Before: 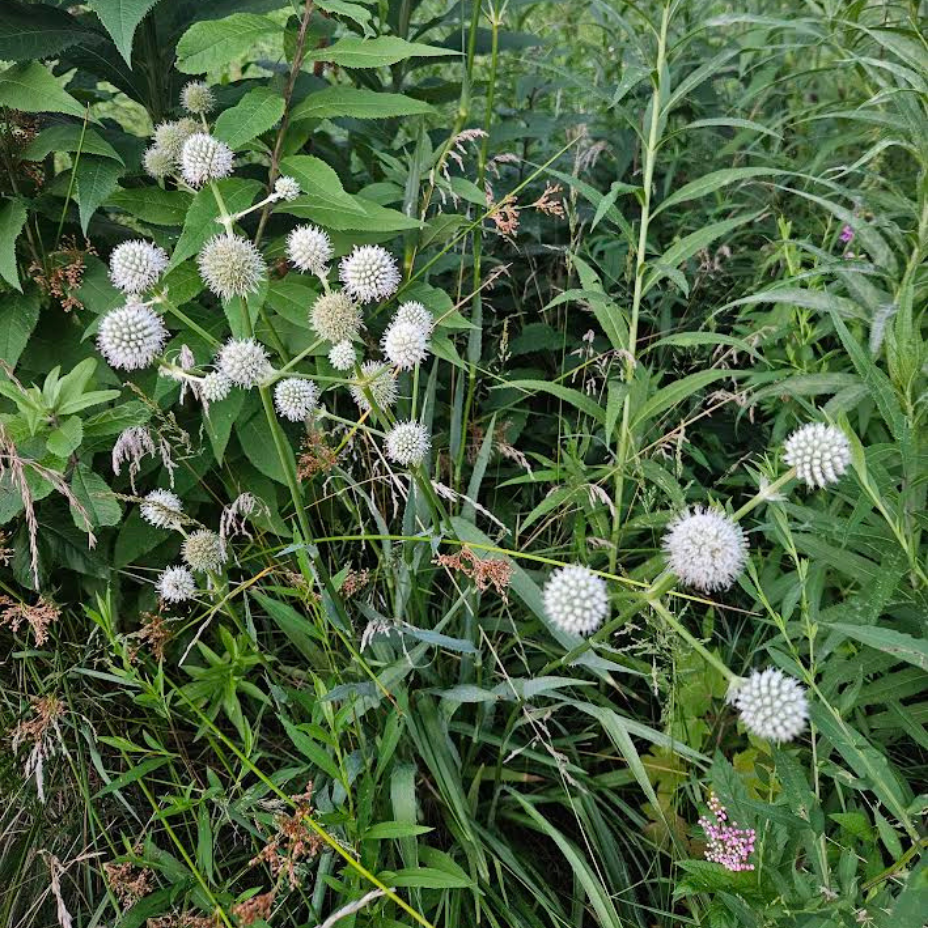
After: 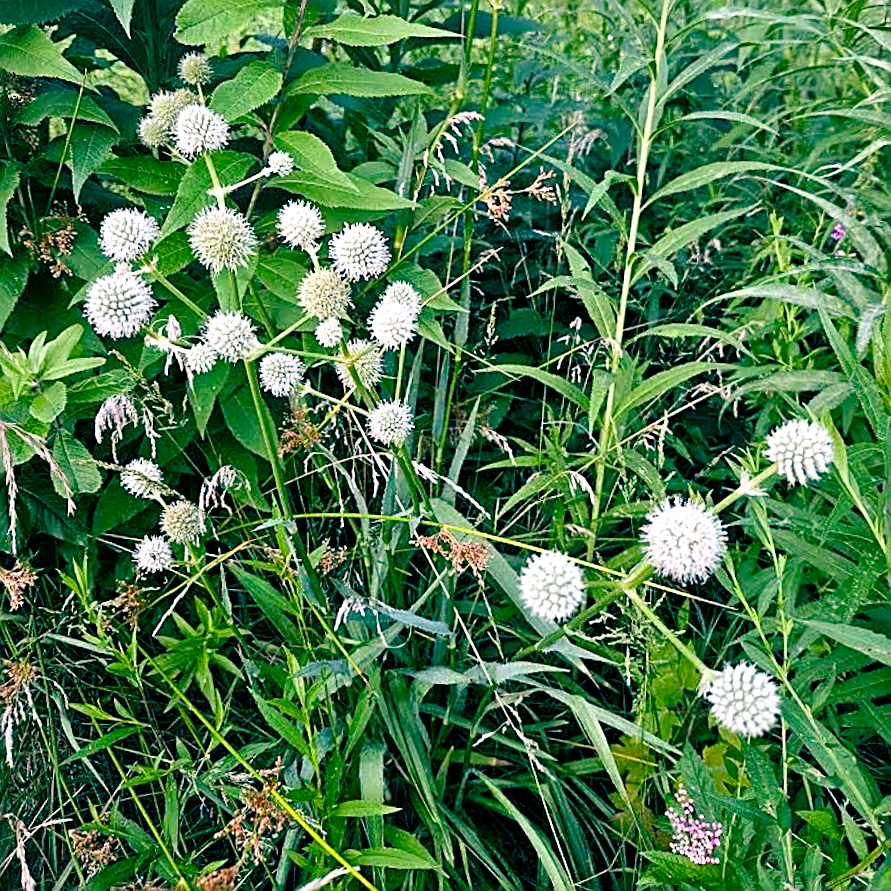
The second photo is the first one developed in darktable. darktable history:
crop and rotate: angle -2.38°
sharpen: amount 0.75
color balance rgb: shadows lift › luminance -28.76%, shadows lift › chroma 10%, shadows lift › hue 230°, power › chroma 0.5%, power › hue 215°, highlights gain › luminance 7.14%, highlights gain › chroma 1%, highlights gain › hue 50°, global offset › luminance -0.29%, global offset › hue 260°, perceptual saturation grading › global saturation 20%, perceptual saturation grading › highlights -13.92%, perceptual saturation grading › shadows 50%
exposure: black level correction 0.001, exposure 0.5 EV, compensate exposure bias true, compensate highlight preservation false
